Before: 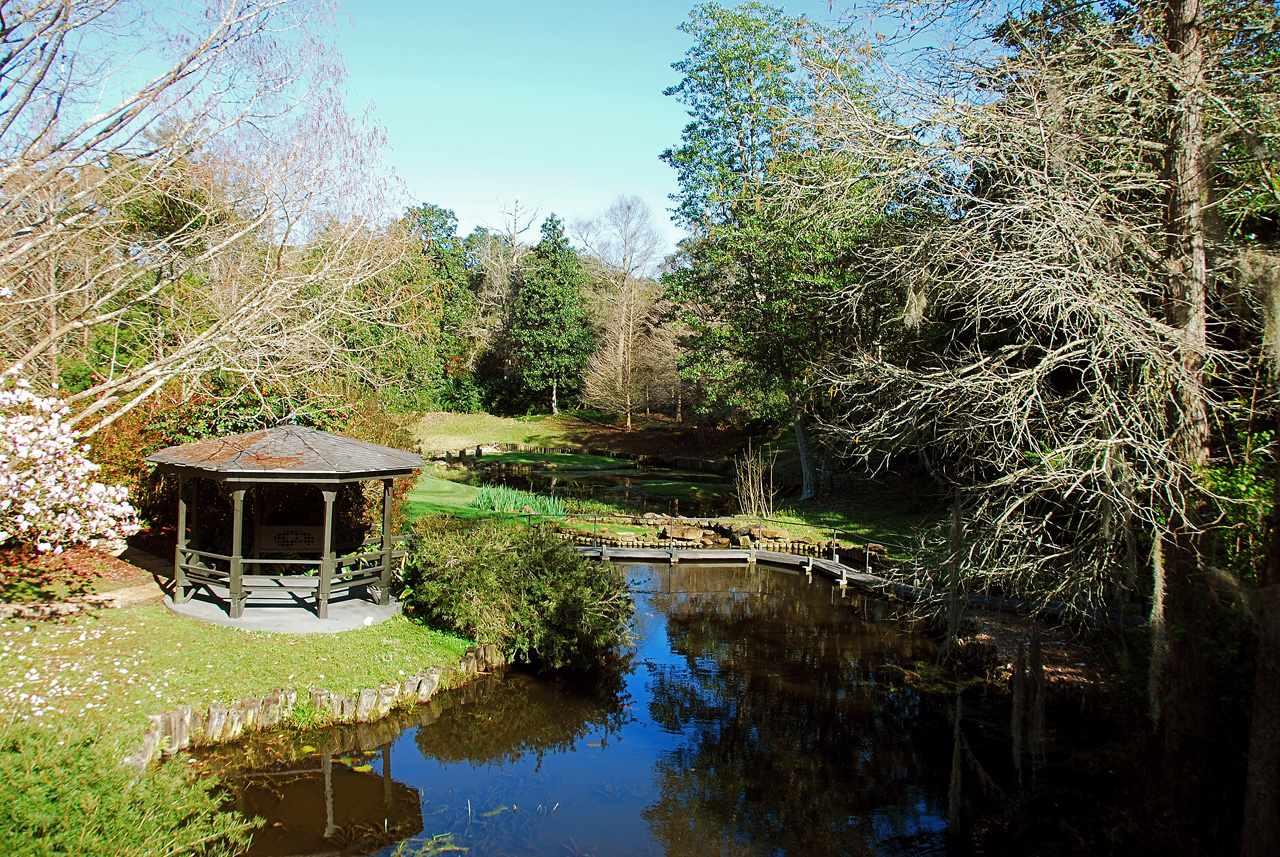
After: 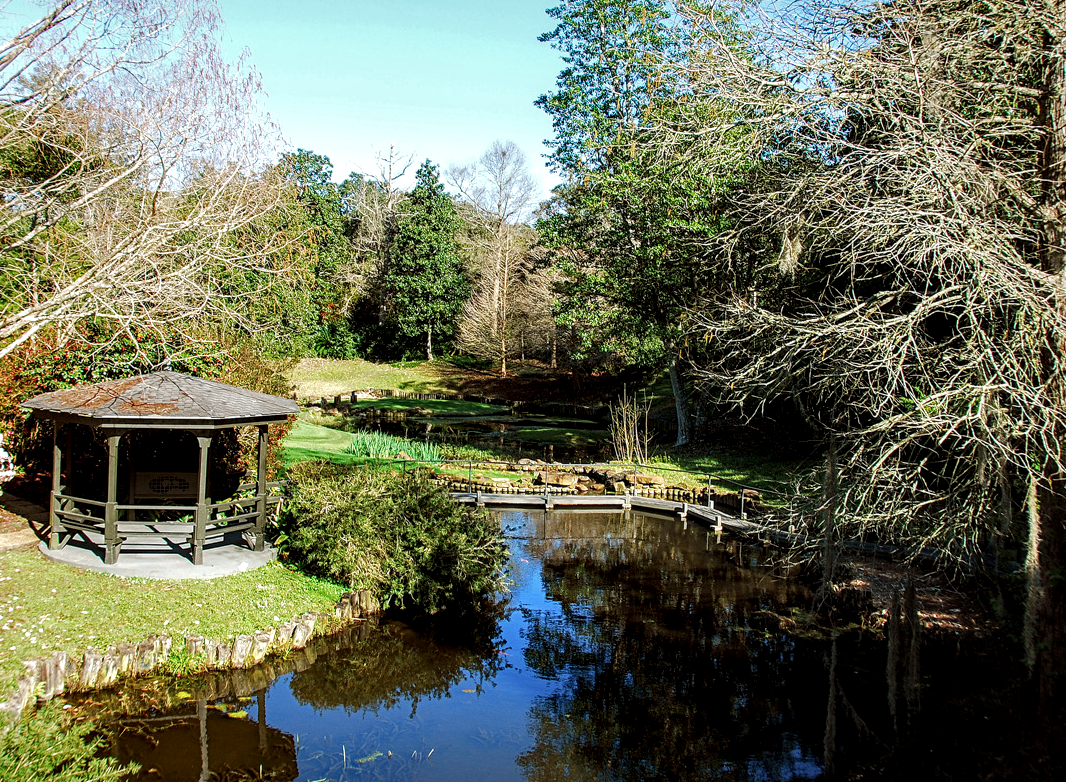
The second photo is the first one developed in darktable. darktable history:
crop: left 9.783%, top 6.302%, right 6.924%, bottom 2.387%
local contrast: highlights 60%, shadows 59%, detail 160%
